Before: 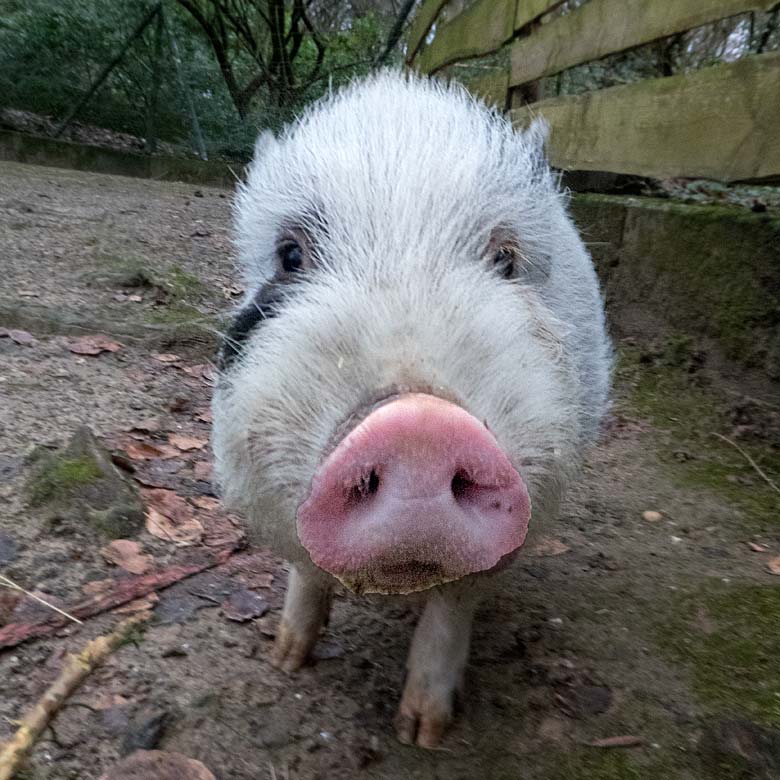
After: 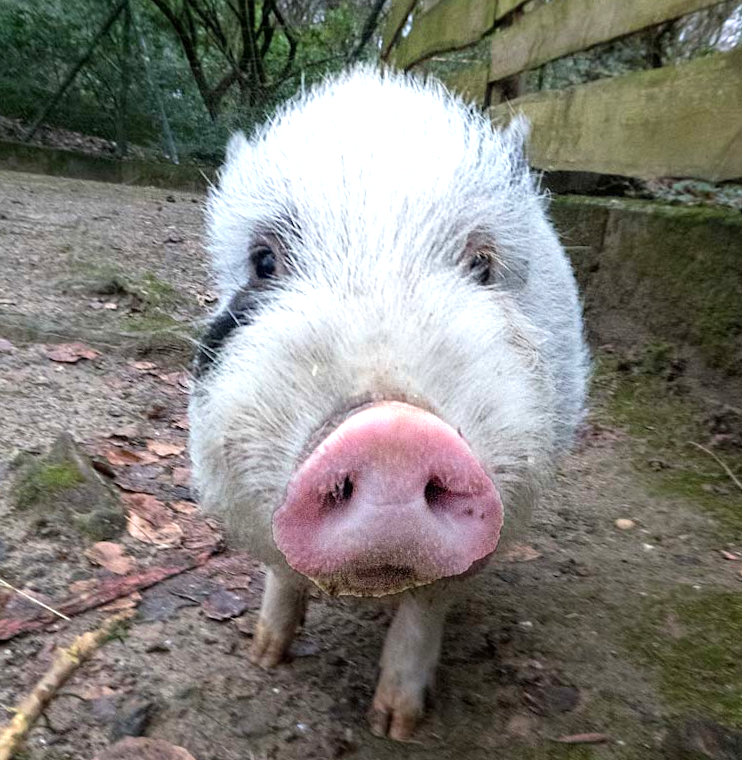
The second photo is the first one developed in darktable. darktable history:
rotate and perspective: rotation 0.074°, lens shift (vertical) 0.096, lens shift (horizontal) -0.041, crop left 0.043, crop right 0.952, crop top 0.024, crop bottom 0.979
exposure: exposure 0.636 EV, compensate highlight preservation false
